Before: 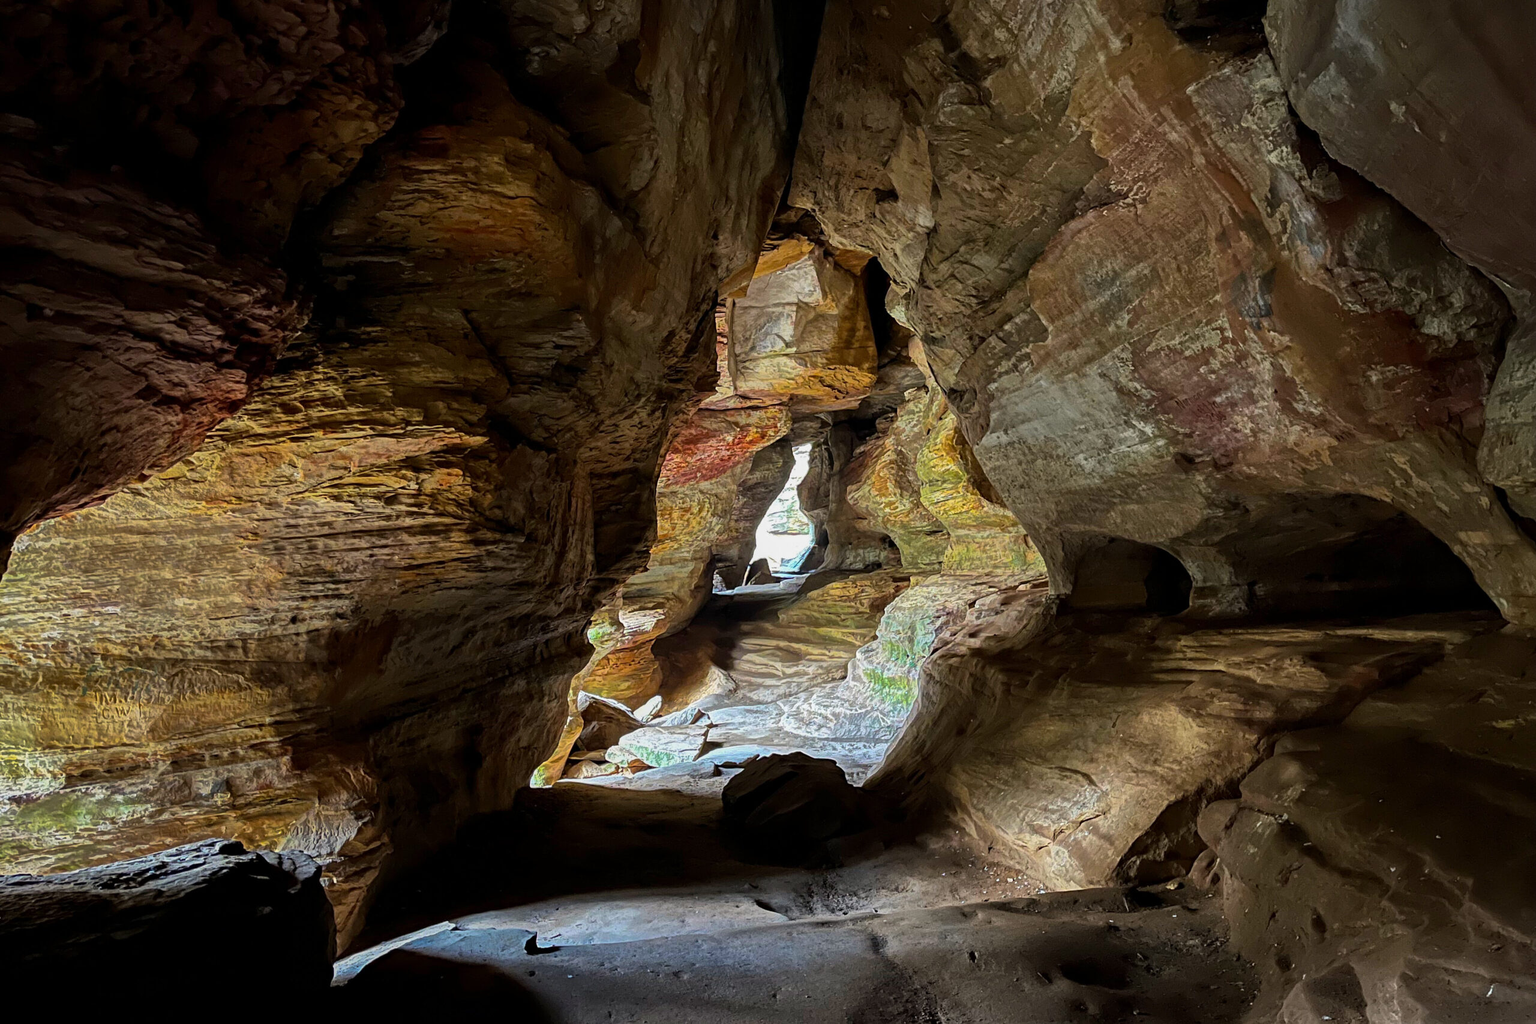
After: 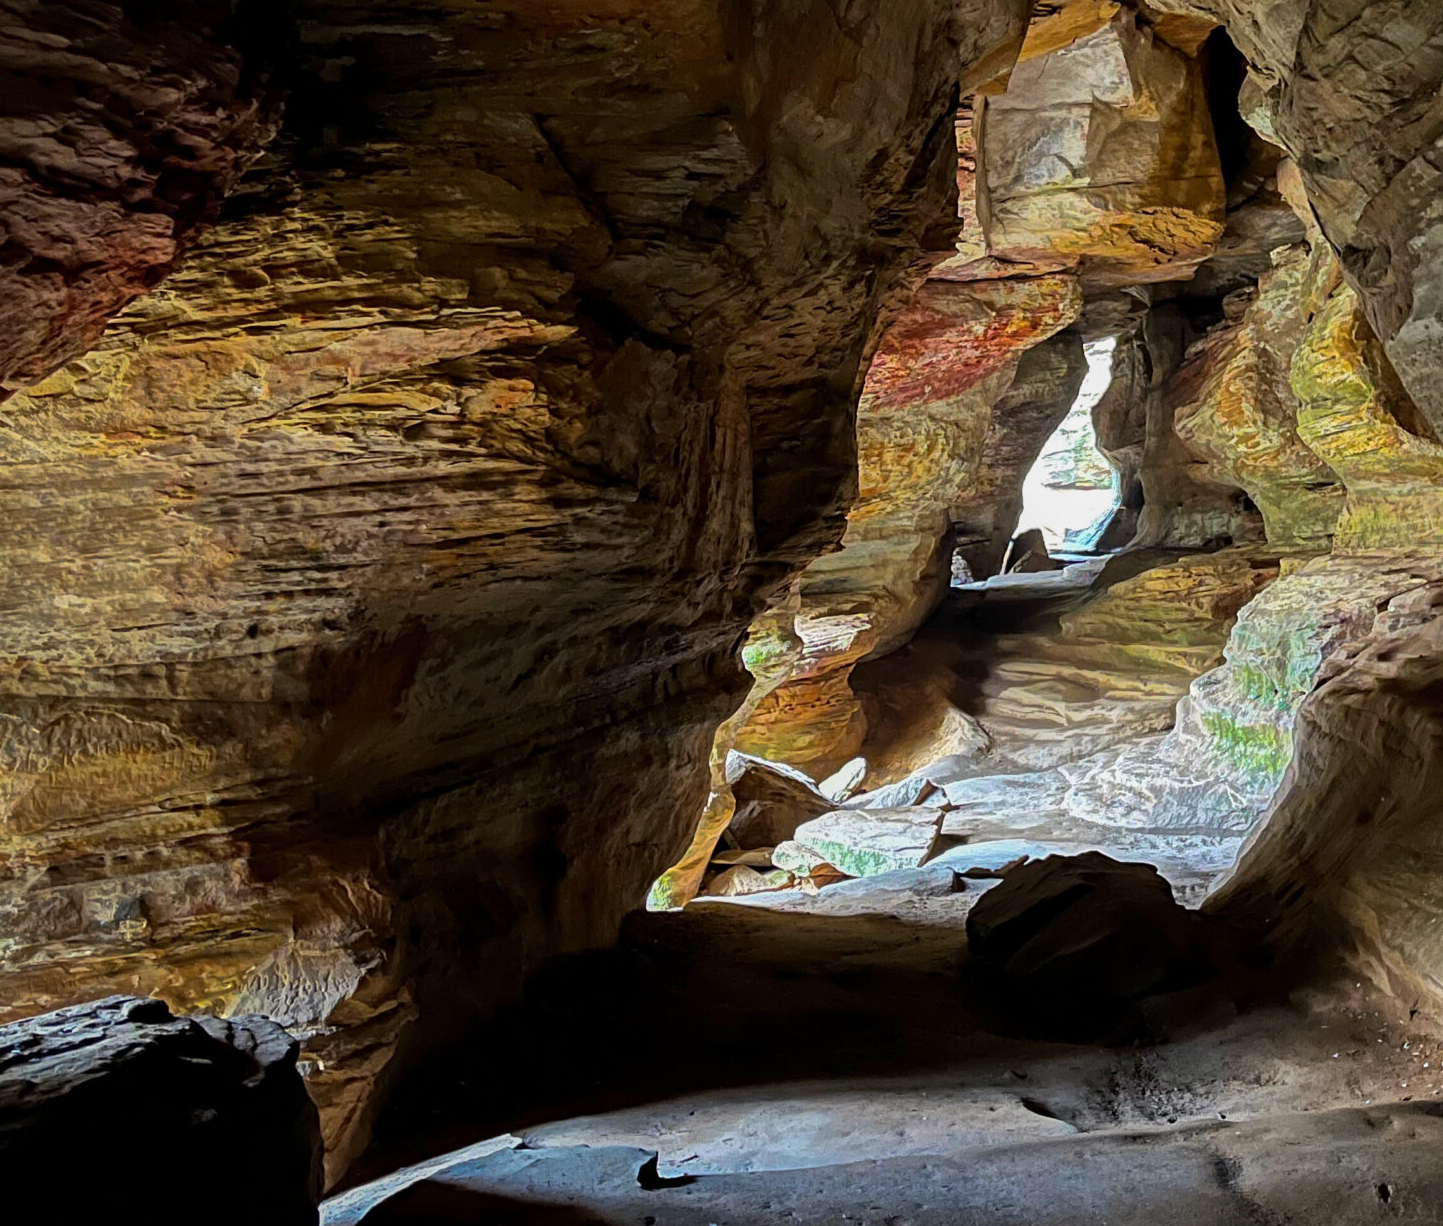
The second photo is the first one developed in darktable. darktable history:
crop: left 9.296%, top 23.576%, right 34.327%, bottom 4.591%
